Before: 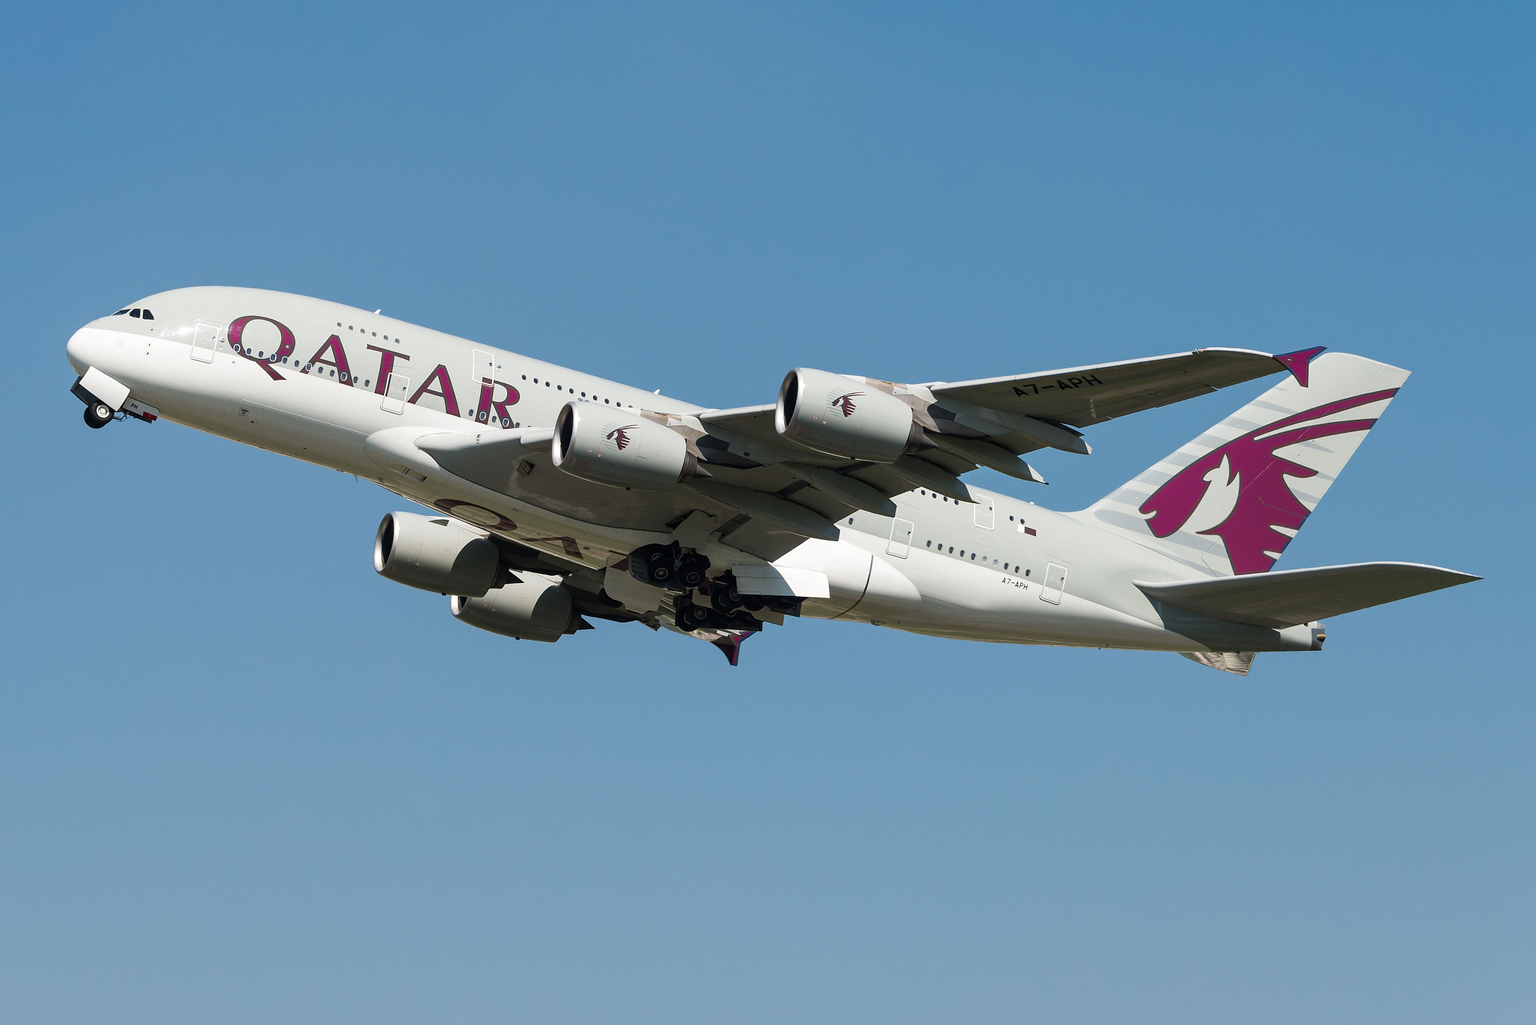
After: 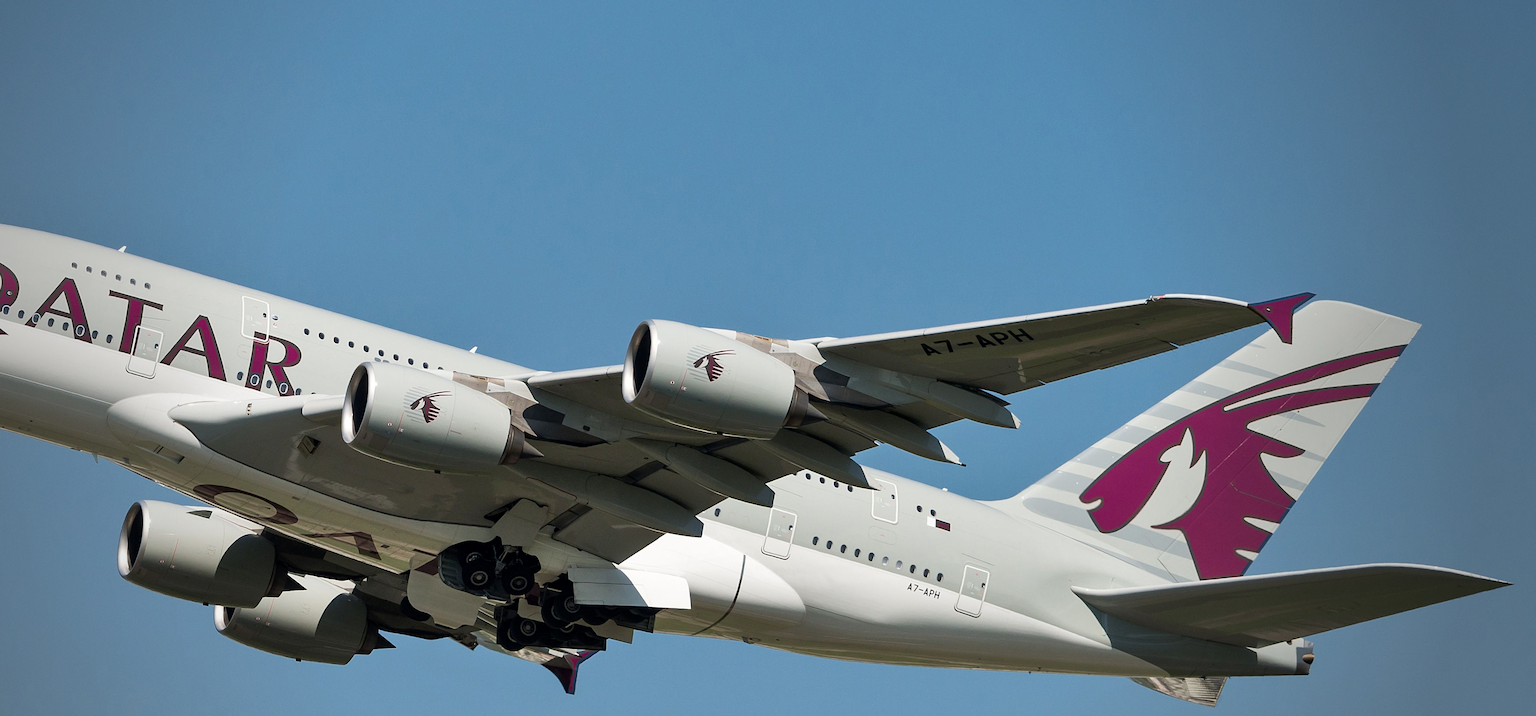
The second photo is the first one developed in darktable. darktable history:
shadows and highlights: shadows 47.78, highlights -40.65, soften with gaussian
crop: left 18.26%, top 11.119%, right 2.165%, bottom 33.285%
vignetting: fall-off start 64.92%, brightness -0.435, saturation -0.207, center (-0.082, 0.07), width/height ratio 0.883
exposure: black level correction 0.001, compensate highlight preservation false
